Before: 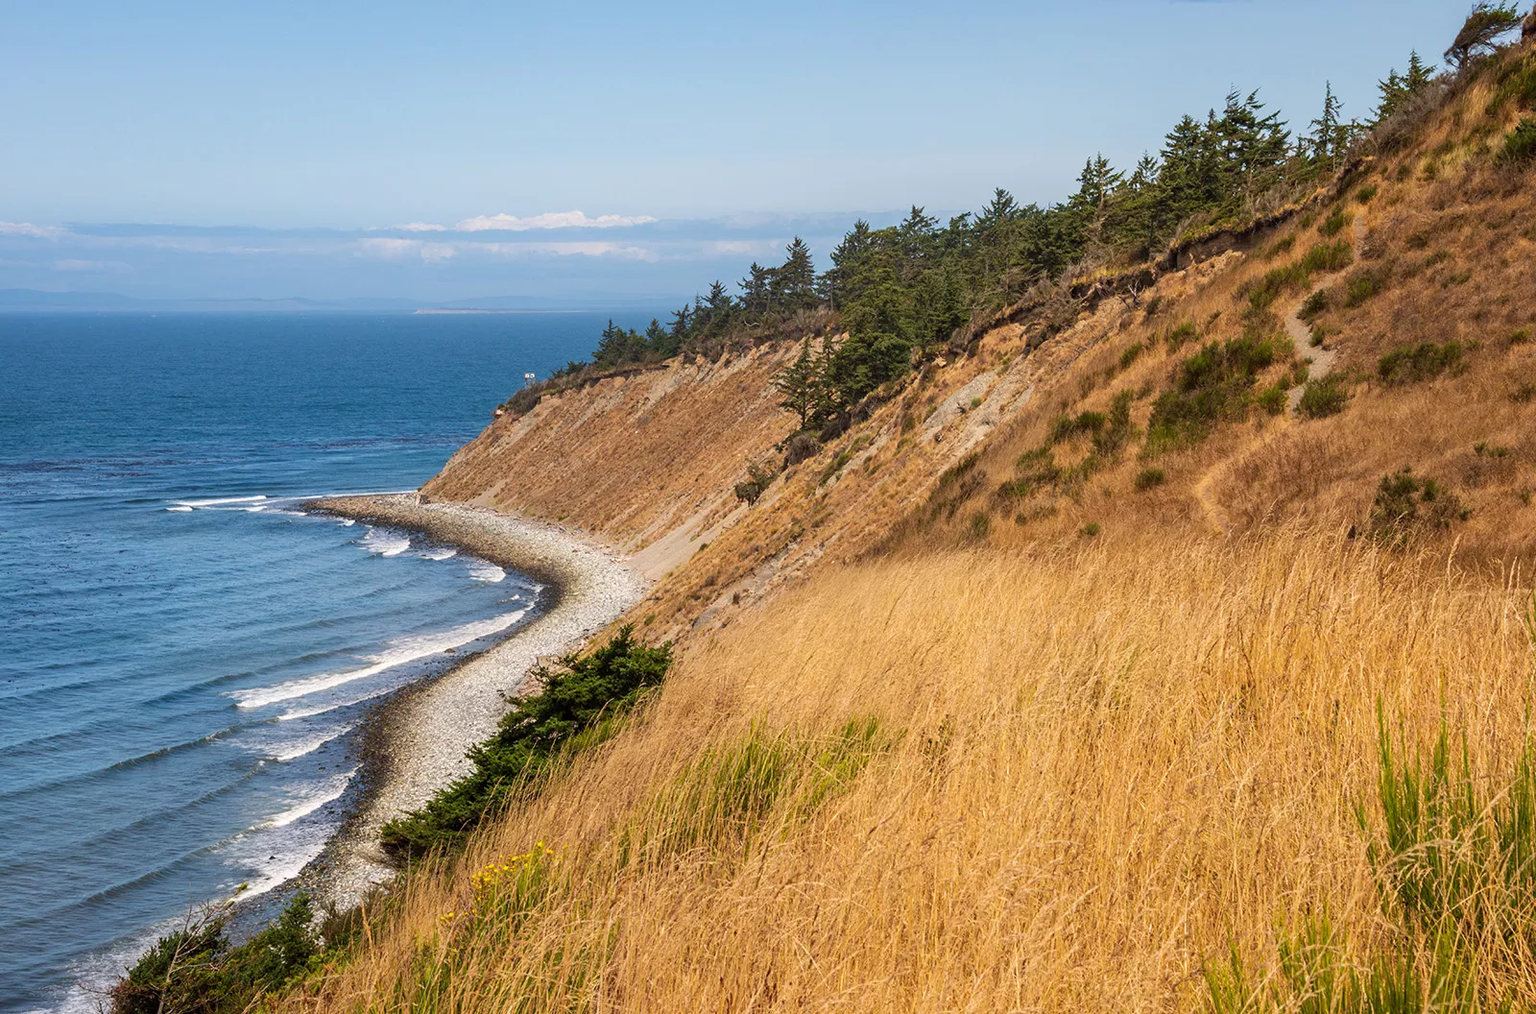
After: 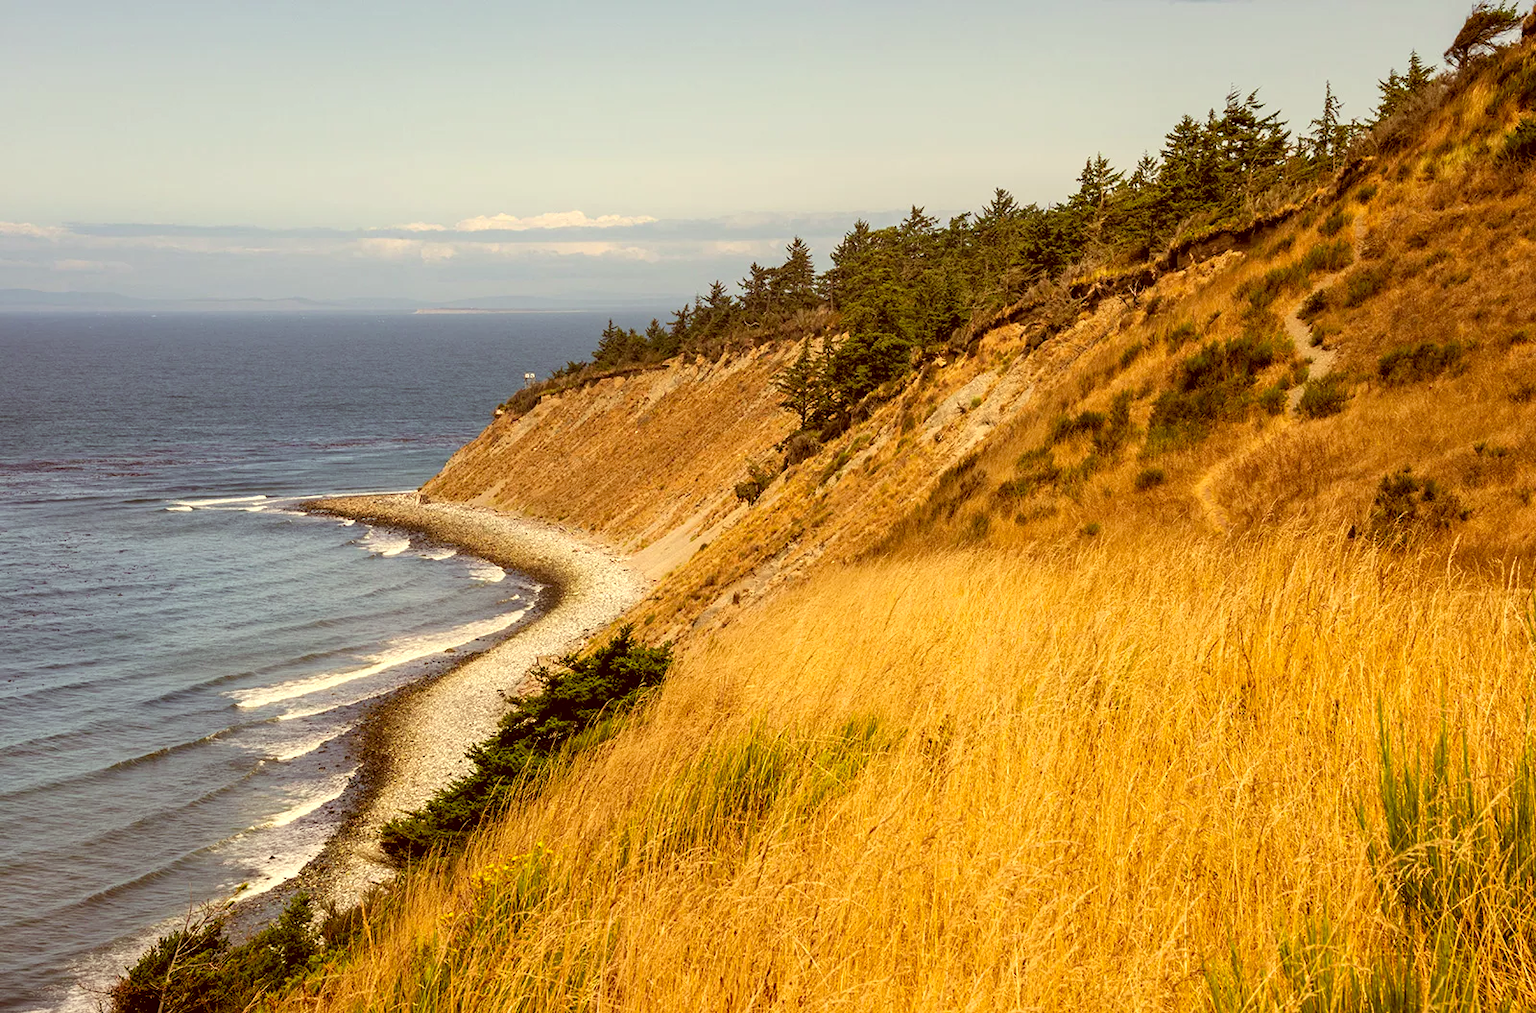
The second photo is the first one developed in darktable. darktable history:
color correction: highlights a* 1.12, highlights b* 24.26, shadows a* 15.58, shadows b* 24.26
rgb levels: levels [[0.01, 0.419, 0.839], [0, 0.5, 1], [0, 0.5, 1]]
